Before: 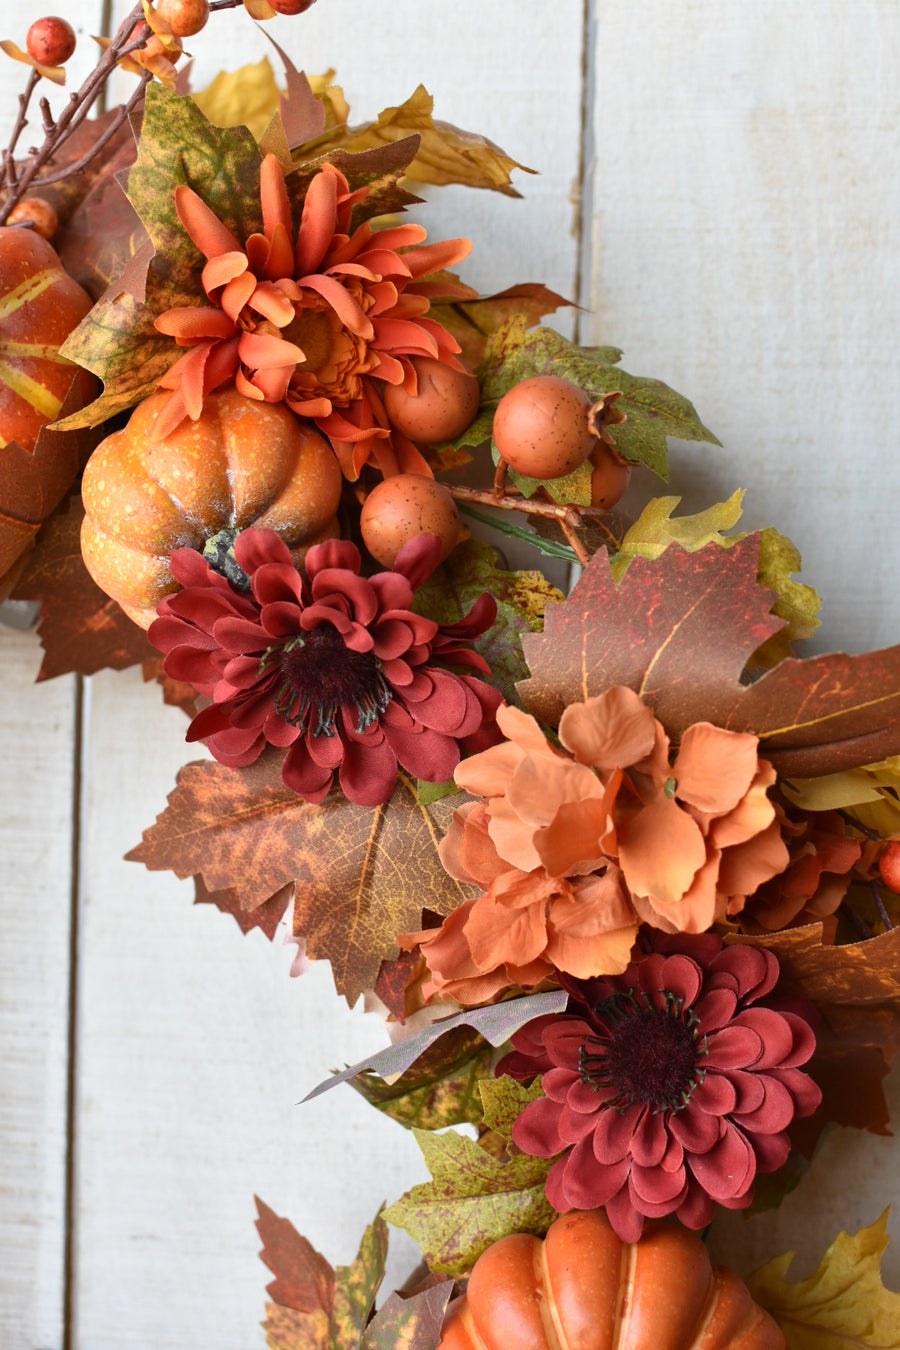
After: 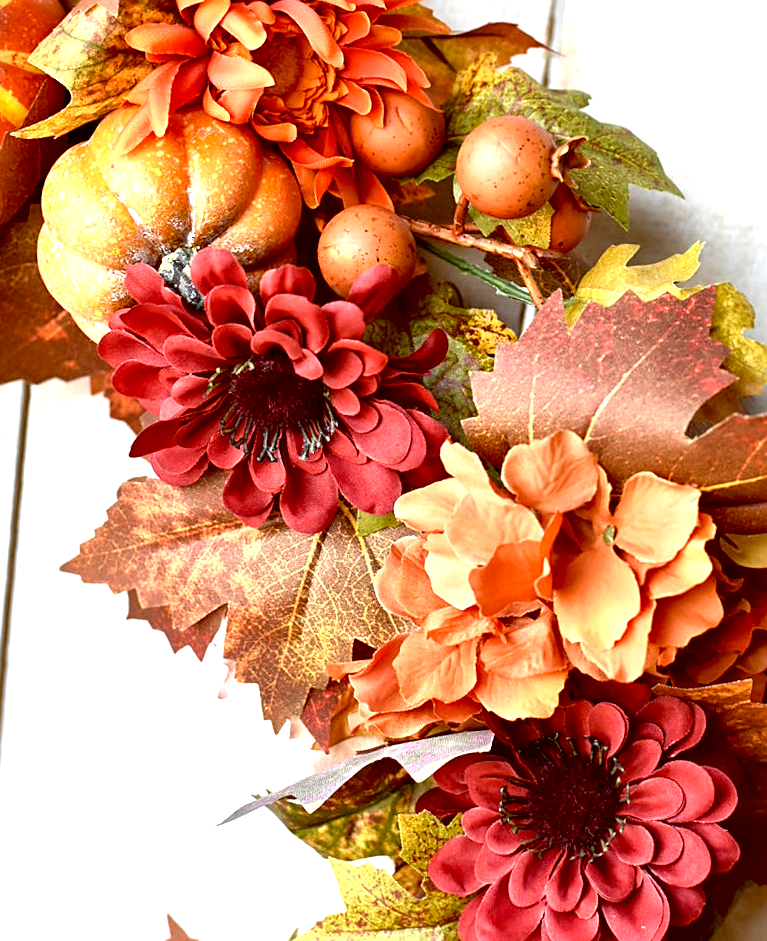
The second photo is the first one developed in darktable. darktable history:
exposure: black level correction 0.011, exposure 1.082 EV, compensate exposure bias true, compensate highlight preservation false
local contrast: mode bilateral grid, contrast 21, coarseness 50, detail 162%, midtone range 0.2
sharpen: on, module defaults
crop and rotate: angle -3.82°, left 9.861%, top 21.007%, right 12.418%, bottom 12.069%
